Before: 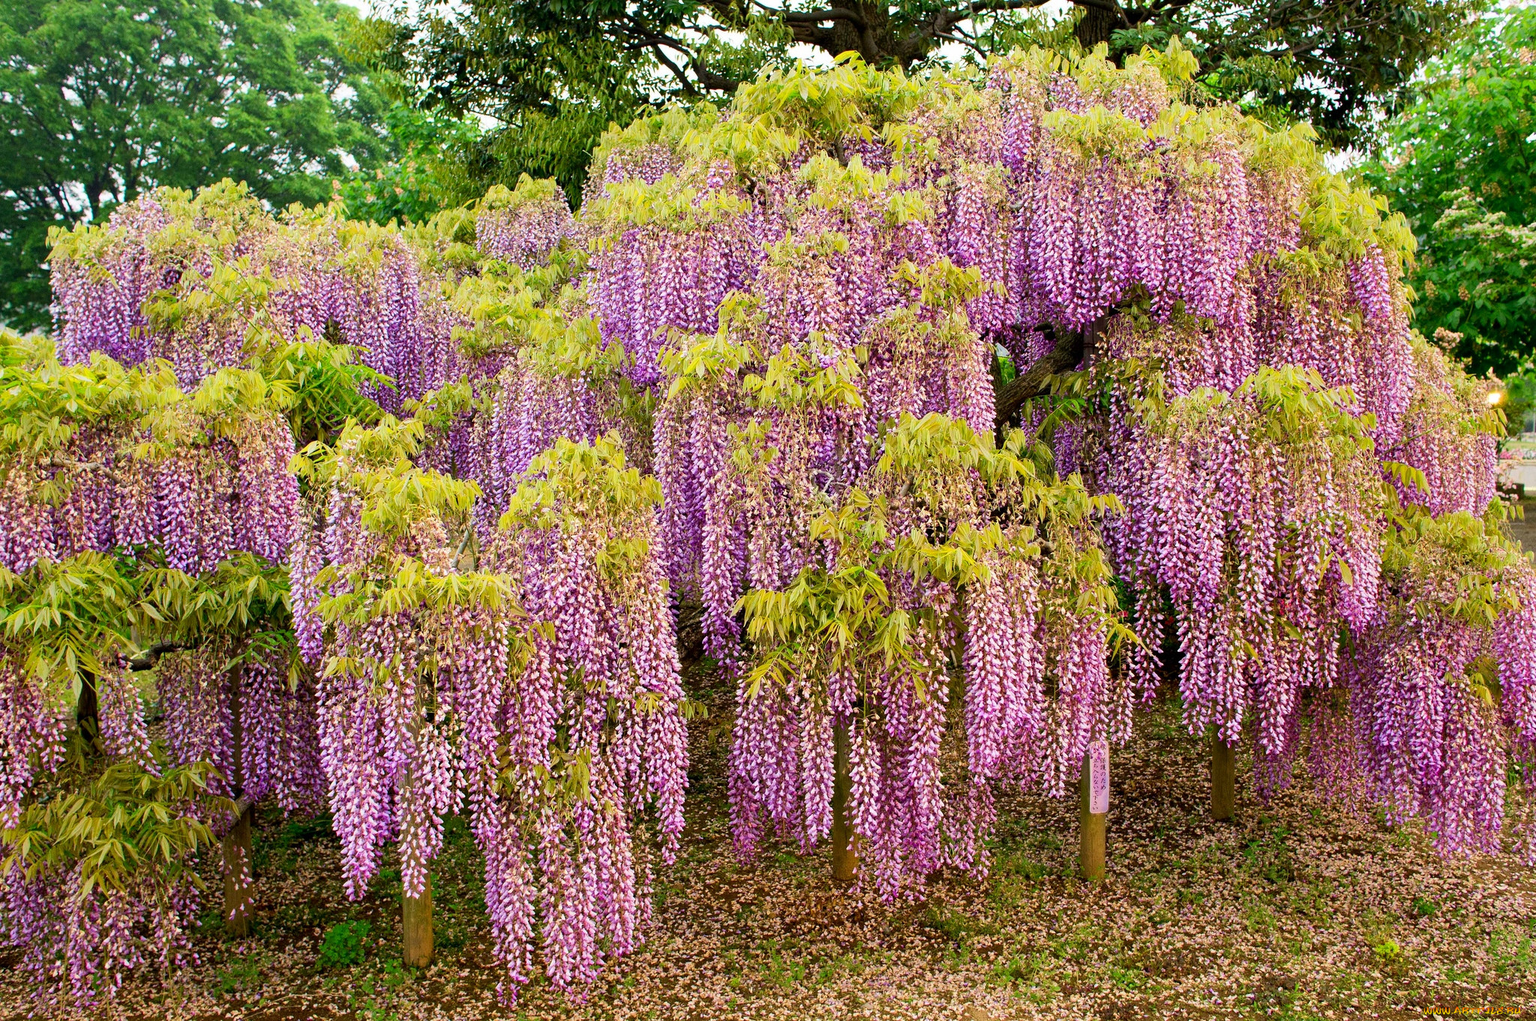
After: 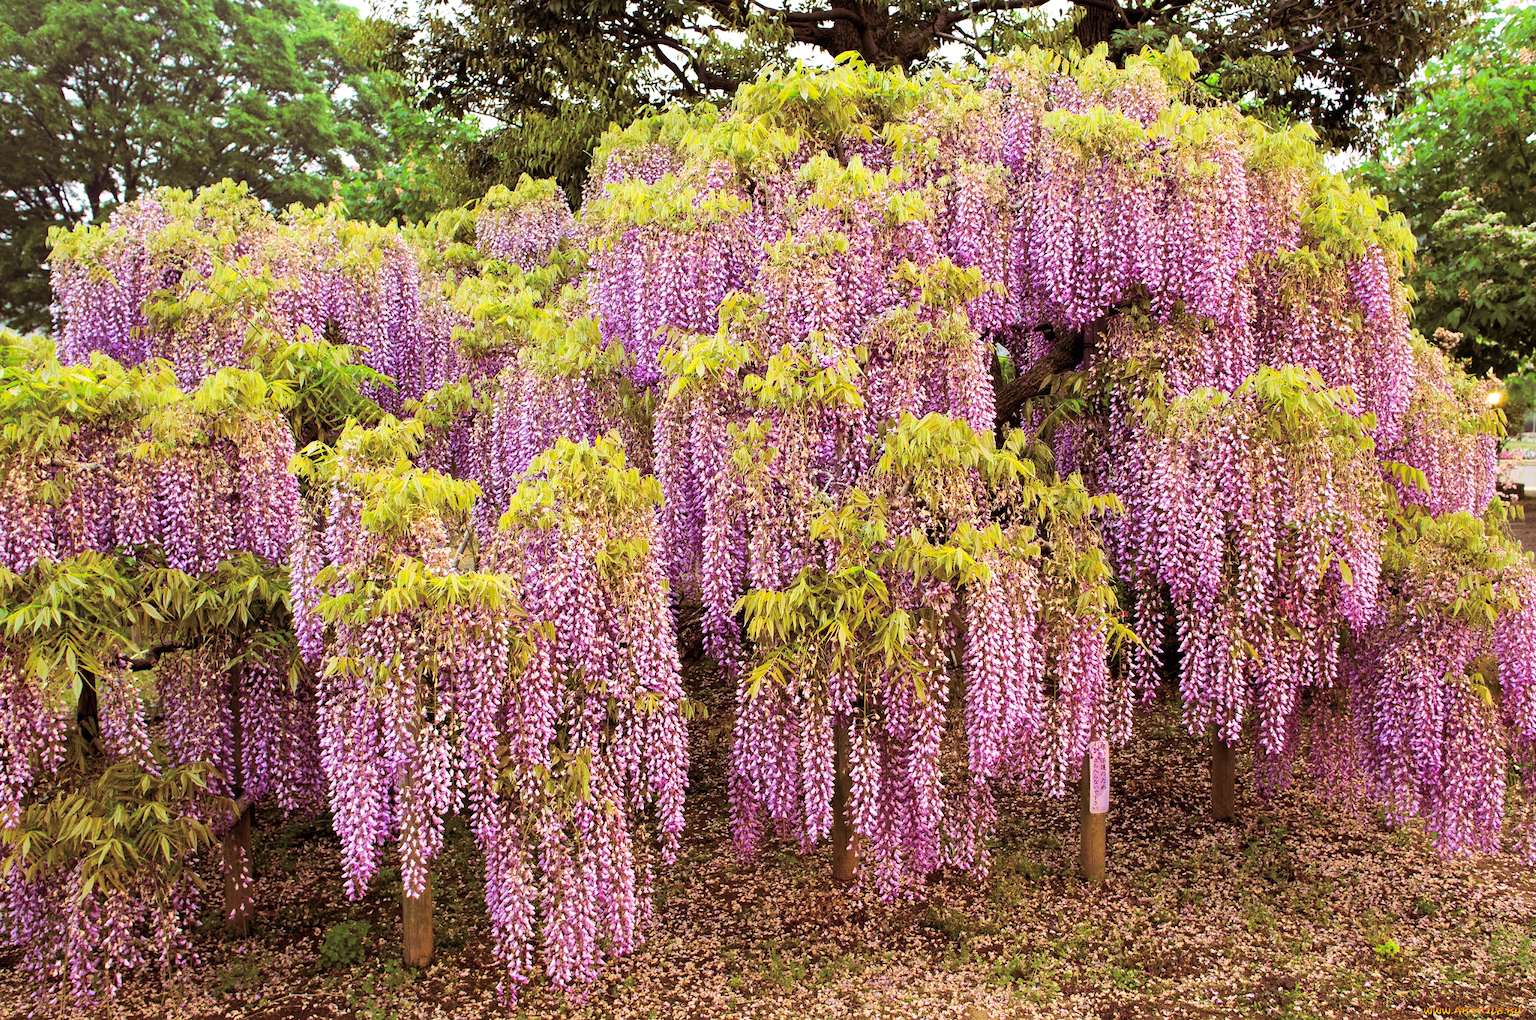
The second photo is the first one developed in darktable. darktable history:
exposure: exposure 0.207 EV, compensate highlight preservation false
split-toning: highlights › hue 298.8°, highlights › saturation 0.73, compress 41.76%
